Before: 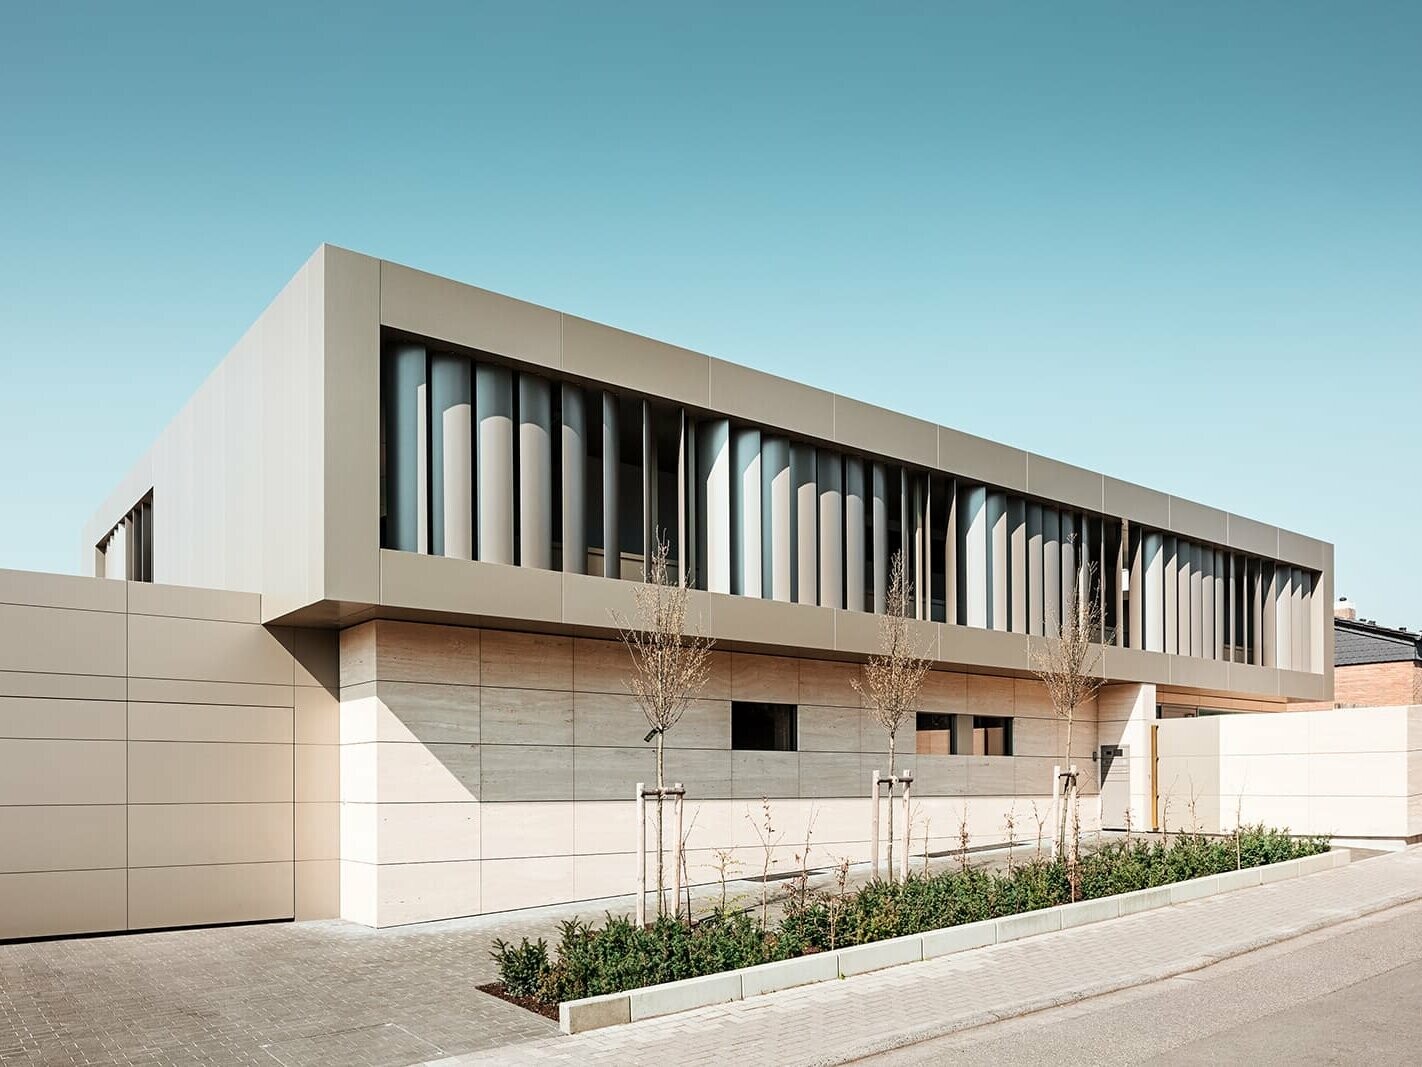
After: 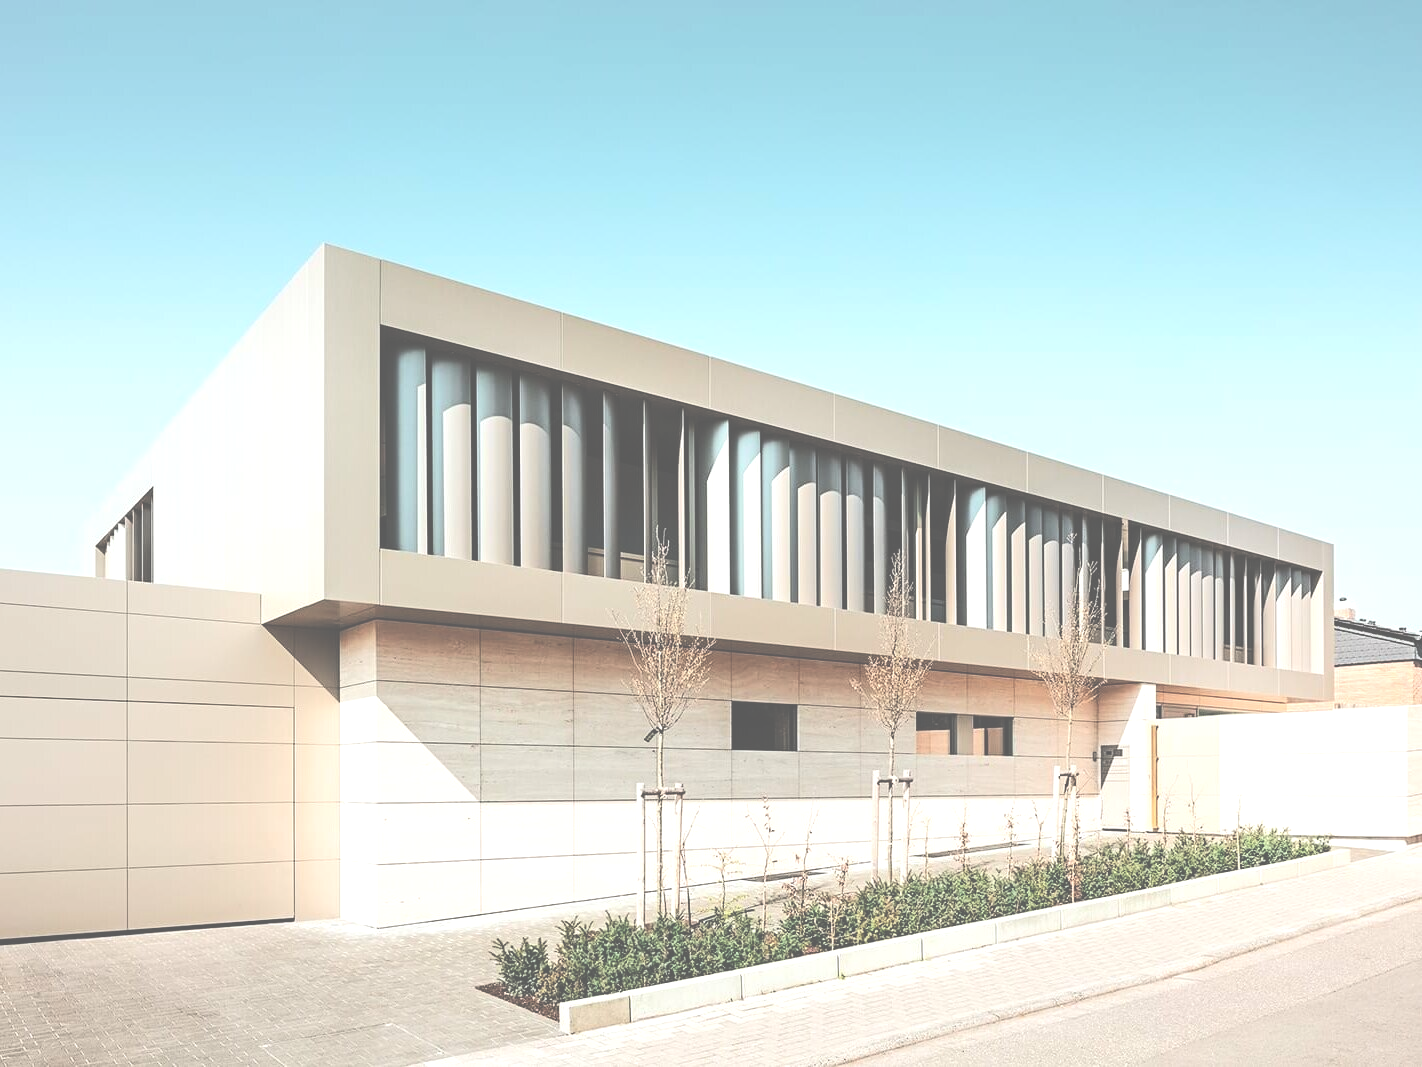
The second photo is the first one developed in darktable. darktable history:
tone curve: curves: ch0 [(0, 0) (0.003, 0.006) (0.011, 0.015) (0.025, 0.032) (0.044, 0.054) (0.069, 0.079) (0.1, 0.111) (0.136, 0.146) (0.177, 0.186) (0.224, 0.229) (0.277, 0.286) (0.335, 0.348) (0.399, 0.426) (0.468, 0.514) (0.543, 0.609) (0.623, 0.706) (0.709, 0.789) (0.801, 0.862) (0.898, 0.926) (1, 1)], color space Lab, independent channels, preserve colors none
exposure: black level correction -0.072, exposure 0.5 EV, compensate exposure bias true, compensate highlight preservation false
